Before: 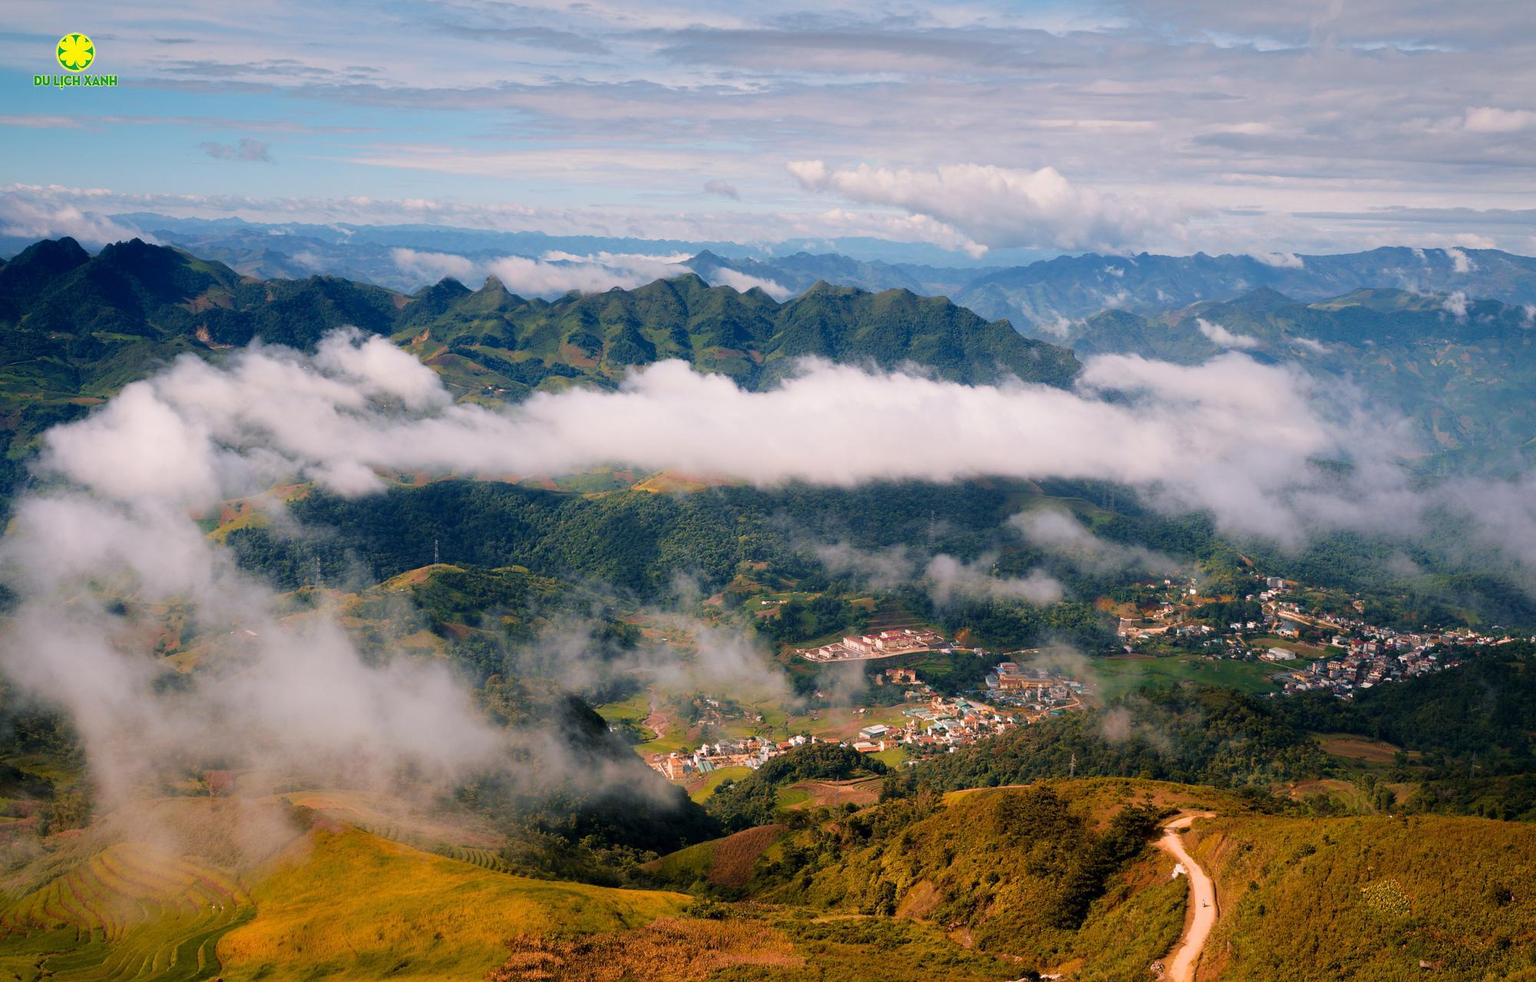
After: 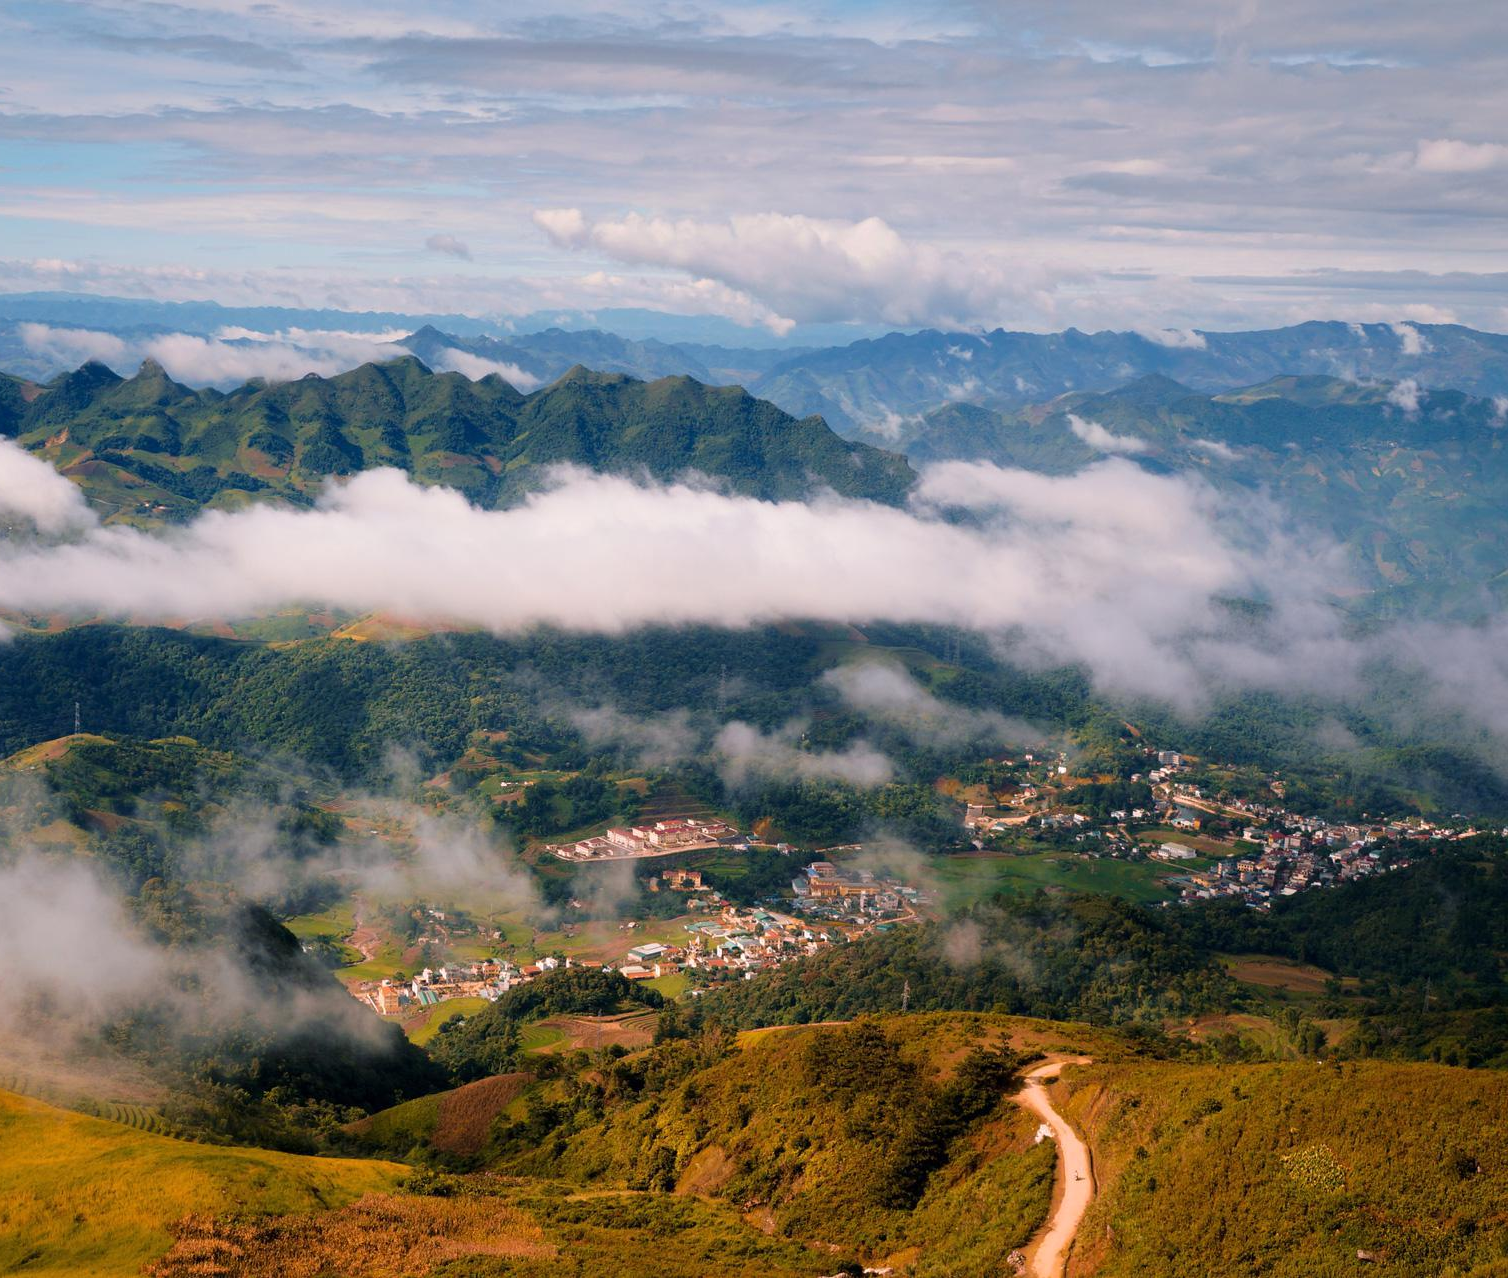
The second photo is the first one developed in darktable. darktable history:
crop and rotate: left 24.6%
exposure: exposure 0.02 EV, compensate highlight preservation false
